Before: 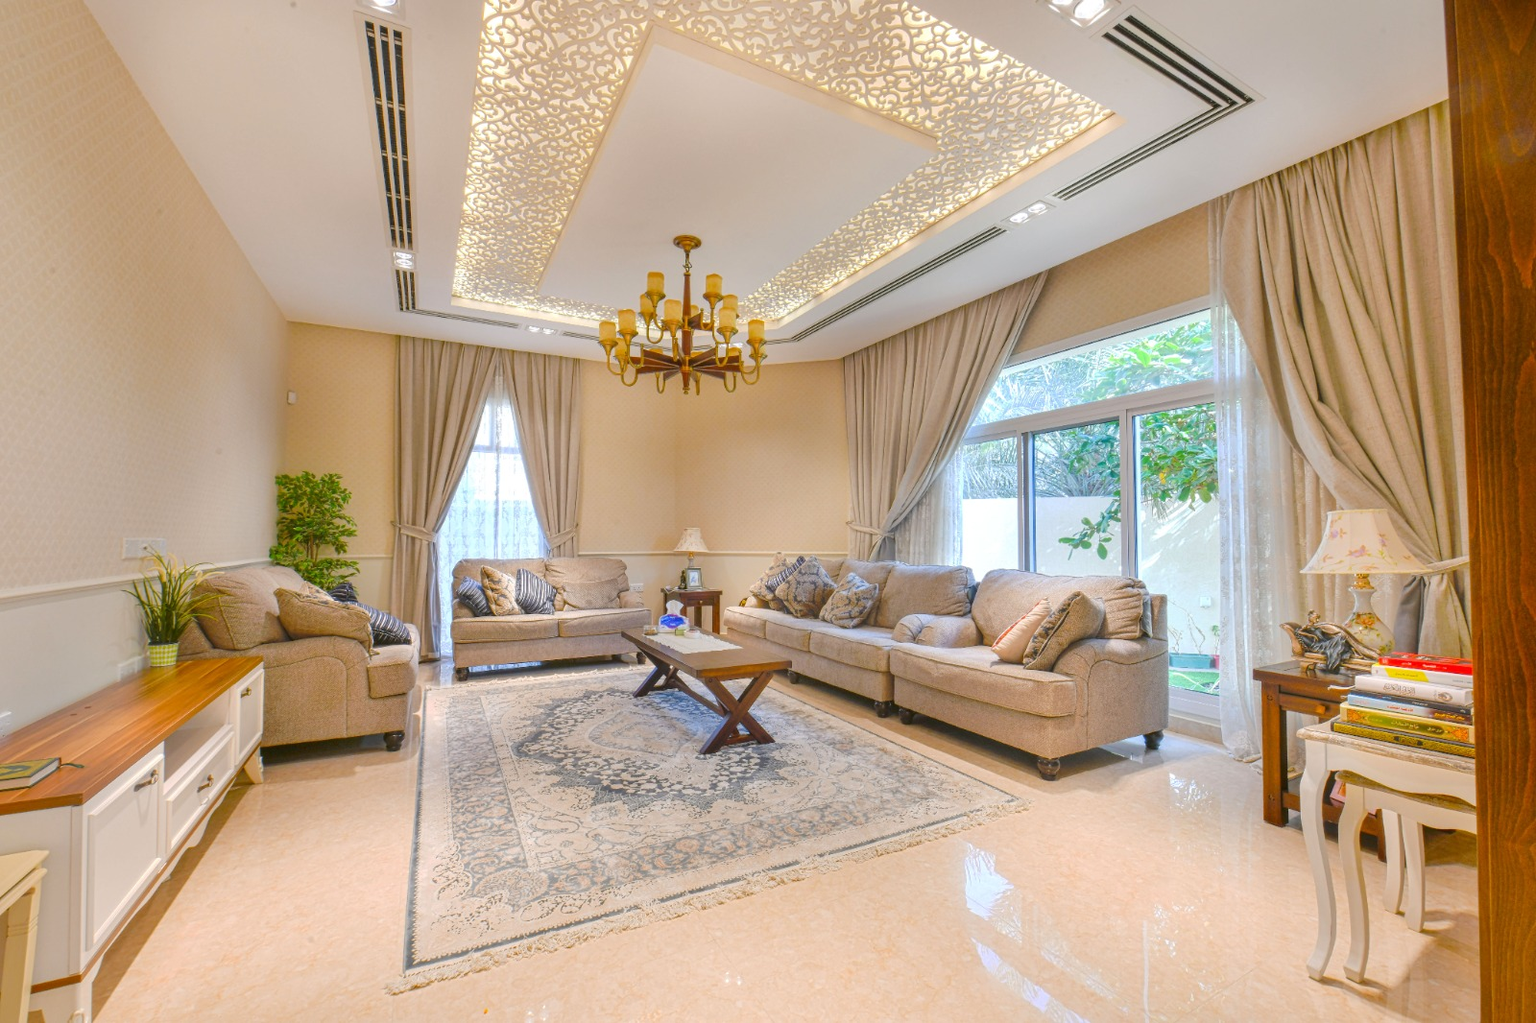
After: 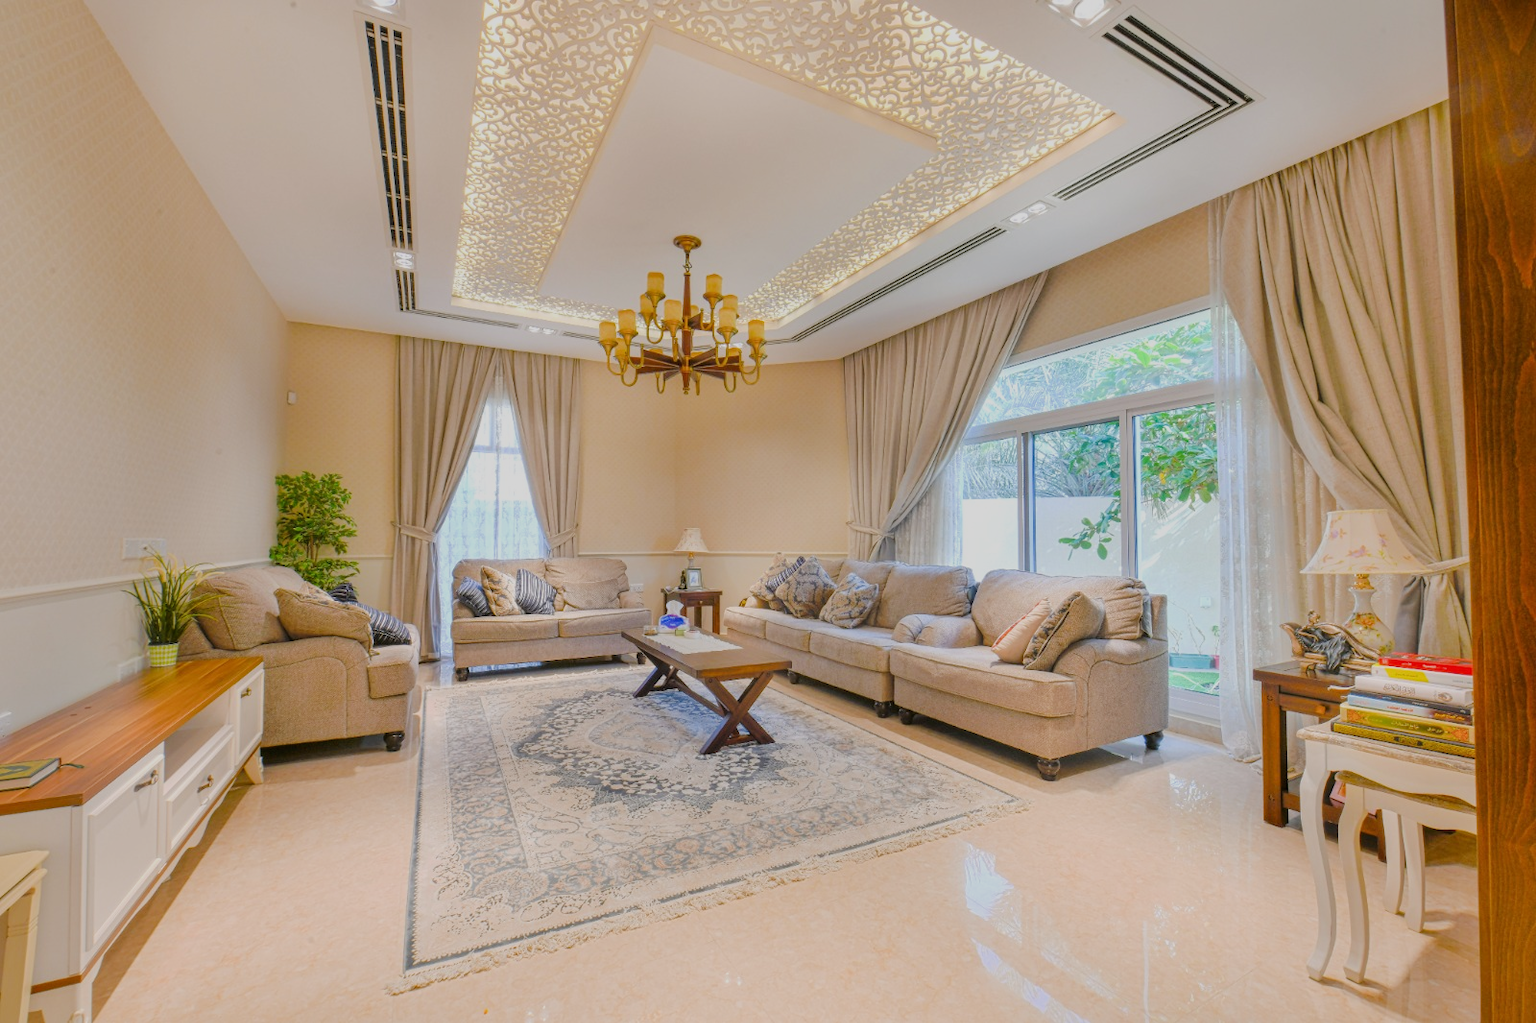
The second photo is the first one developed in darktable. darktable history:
filmic rgb: black relative exposure -7.65 EV, white relative exposure 4.56 EV, hardness 3.61
tone equalizer: -8 EV -1.84 EV, -7 EV -1.16 EV, -6 EV -1.62 EV, smoothing diameter 25%, edges refinement/feathering 10, preserve details guided filter
